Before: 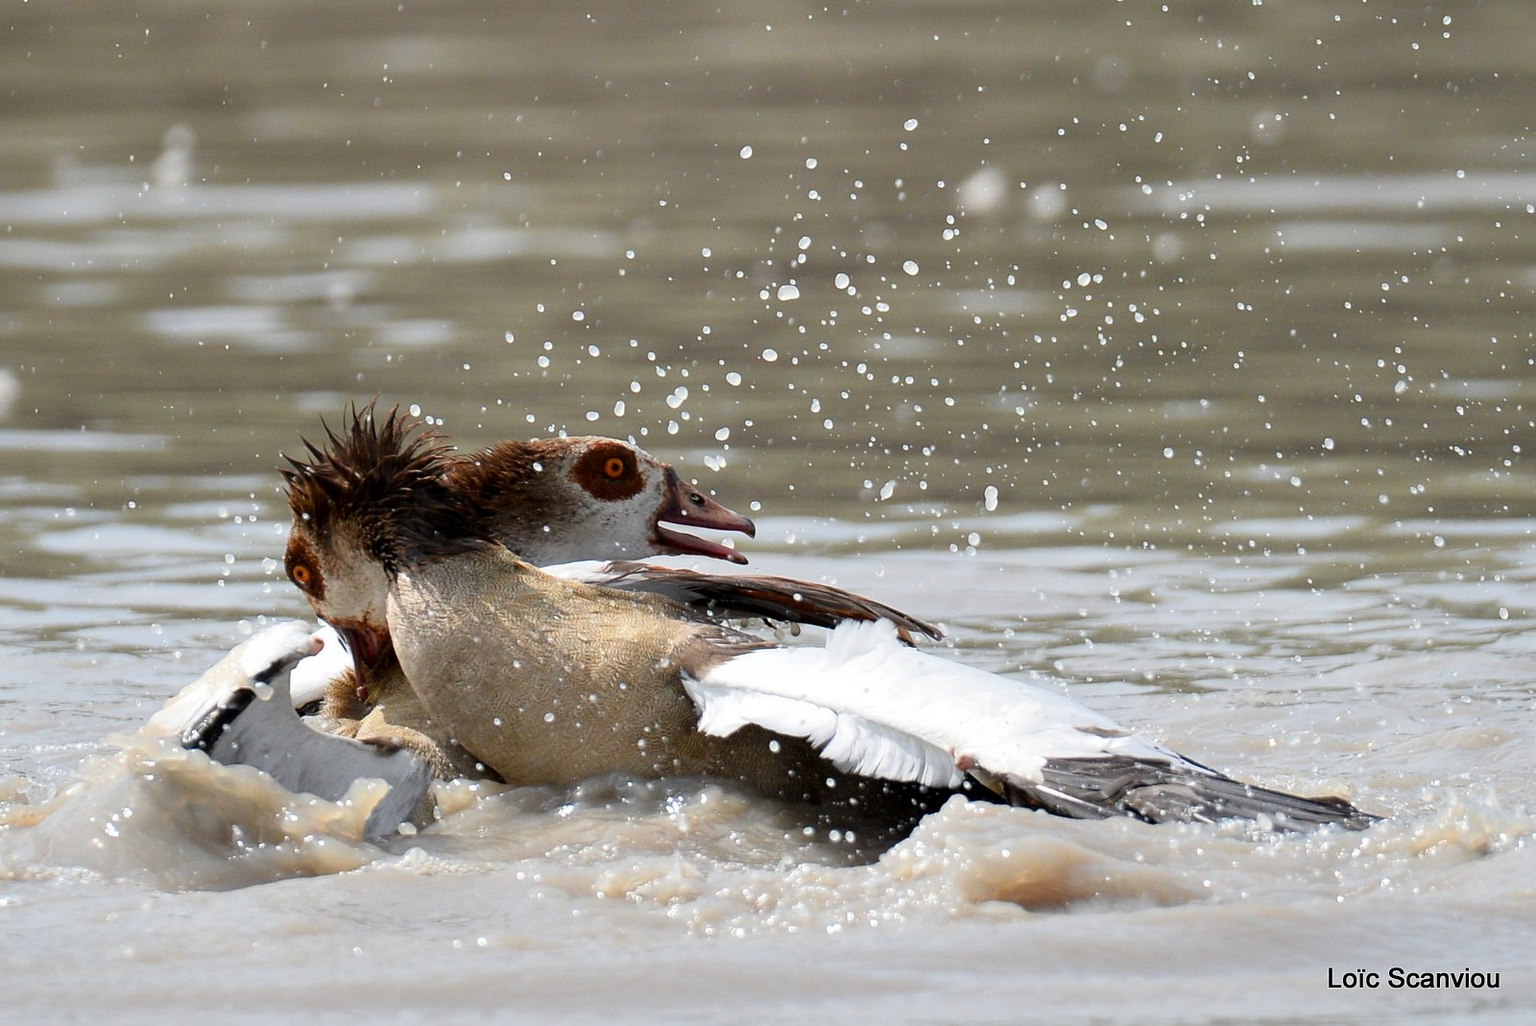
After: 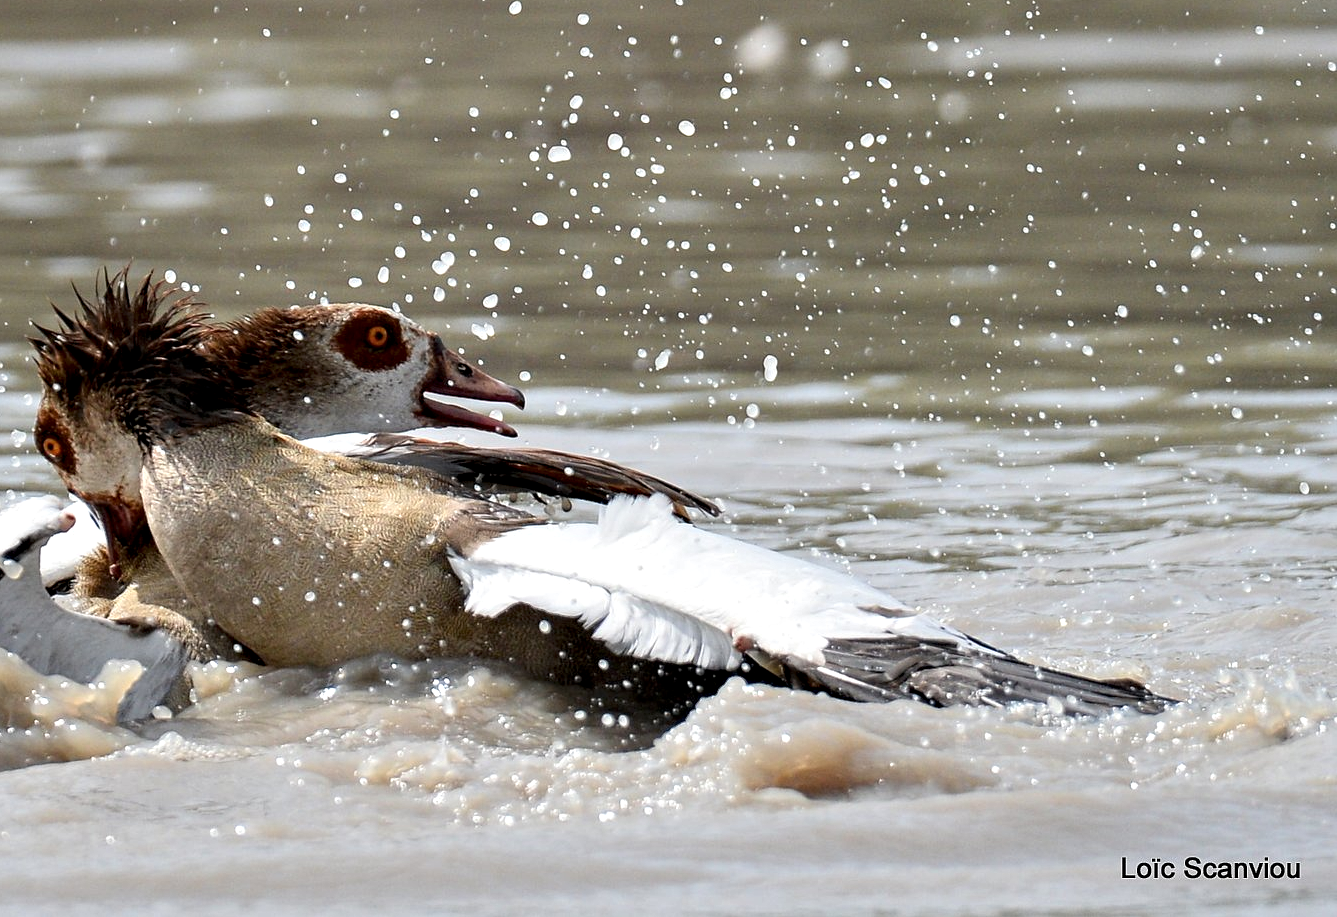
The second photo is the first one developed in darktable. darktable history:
crop: left 16.388%, top 14.146%
contrast equalizer: y [[0.51, 0.537, 0.559, 0.574, 0.599, 0.618], [0.5 ×6], [0.5 ×6], [0 ×6], [0 ×6]]
tone equalizer: edges refinement/feathering 500, mask exposure compensation -1.57 EV, preserve details no
